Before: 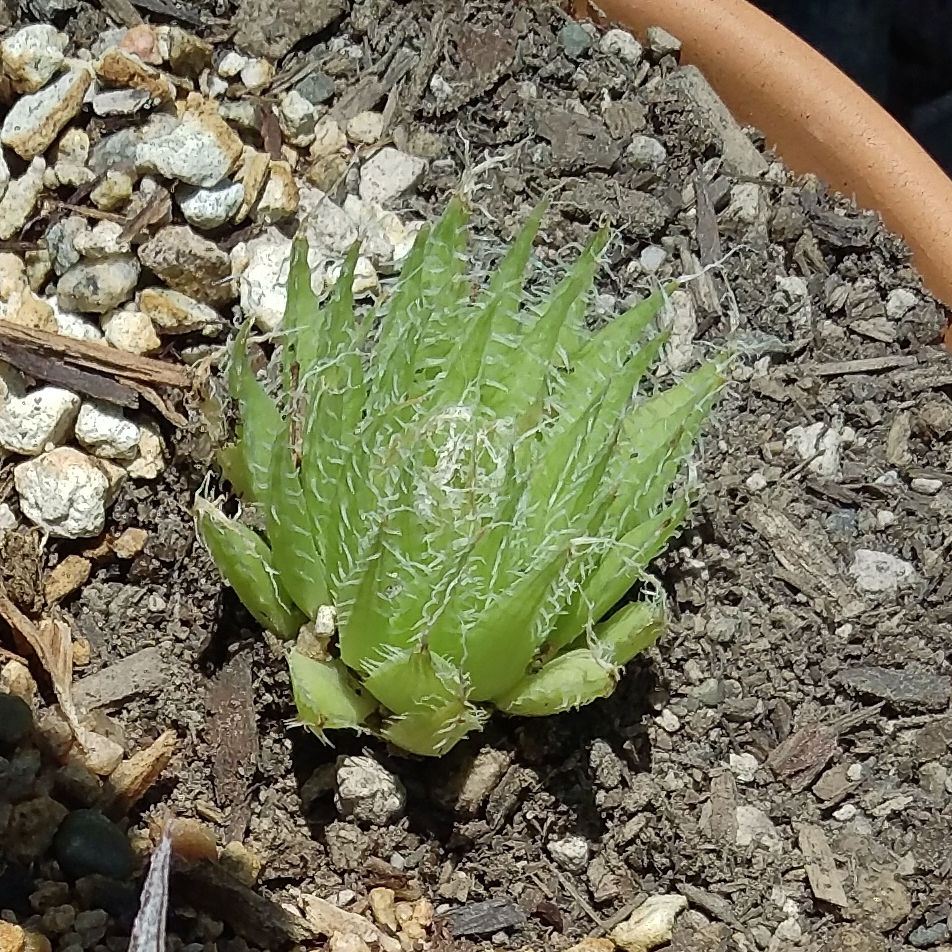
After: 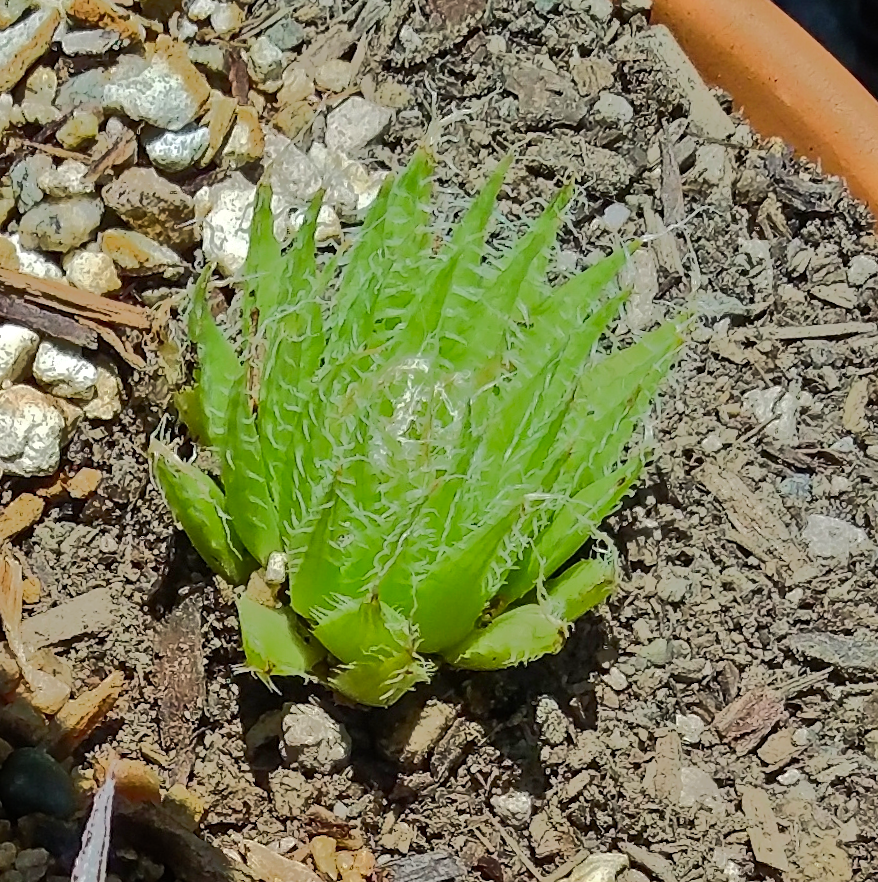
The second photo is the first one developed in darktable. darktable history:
color zones: curves: ch0 [(0, 0.425) (0.143, 0.422) (0.286, 0.42) (0.429, 0.419) (0.571, 0.419) (0.714, 0.42) (0.857, 0.422) (1, 0.425)]; ch1 [(0, 0.666) (0.143, 0.669) (0.286, 0.671) (0.429, 0.67) (0.571, 0.67) (0.714, 0.67) (0.857, 0.67) (1, 0.666)]
crop and rotate: angle -1.97°, left 3.114%, top 3.589%, right 1.47%, bottom 0.602%
tone equalizer: -7 EV -0.617 EV, -6 EV 1.02 EV, -5 EV -0.449 EV, -4 EV 0.407 EV, -3 EV 0.443 EV, -2 EV 0.152 EV, -1 EV -0.161 EV, +0 EV -0.365 EV, edges refinement/feathering 500, mask exposure compensation -1.57 EV, preserve details guided filter
